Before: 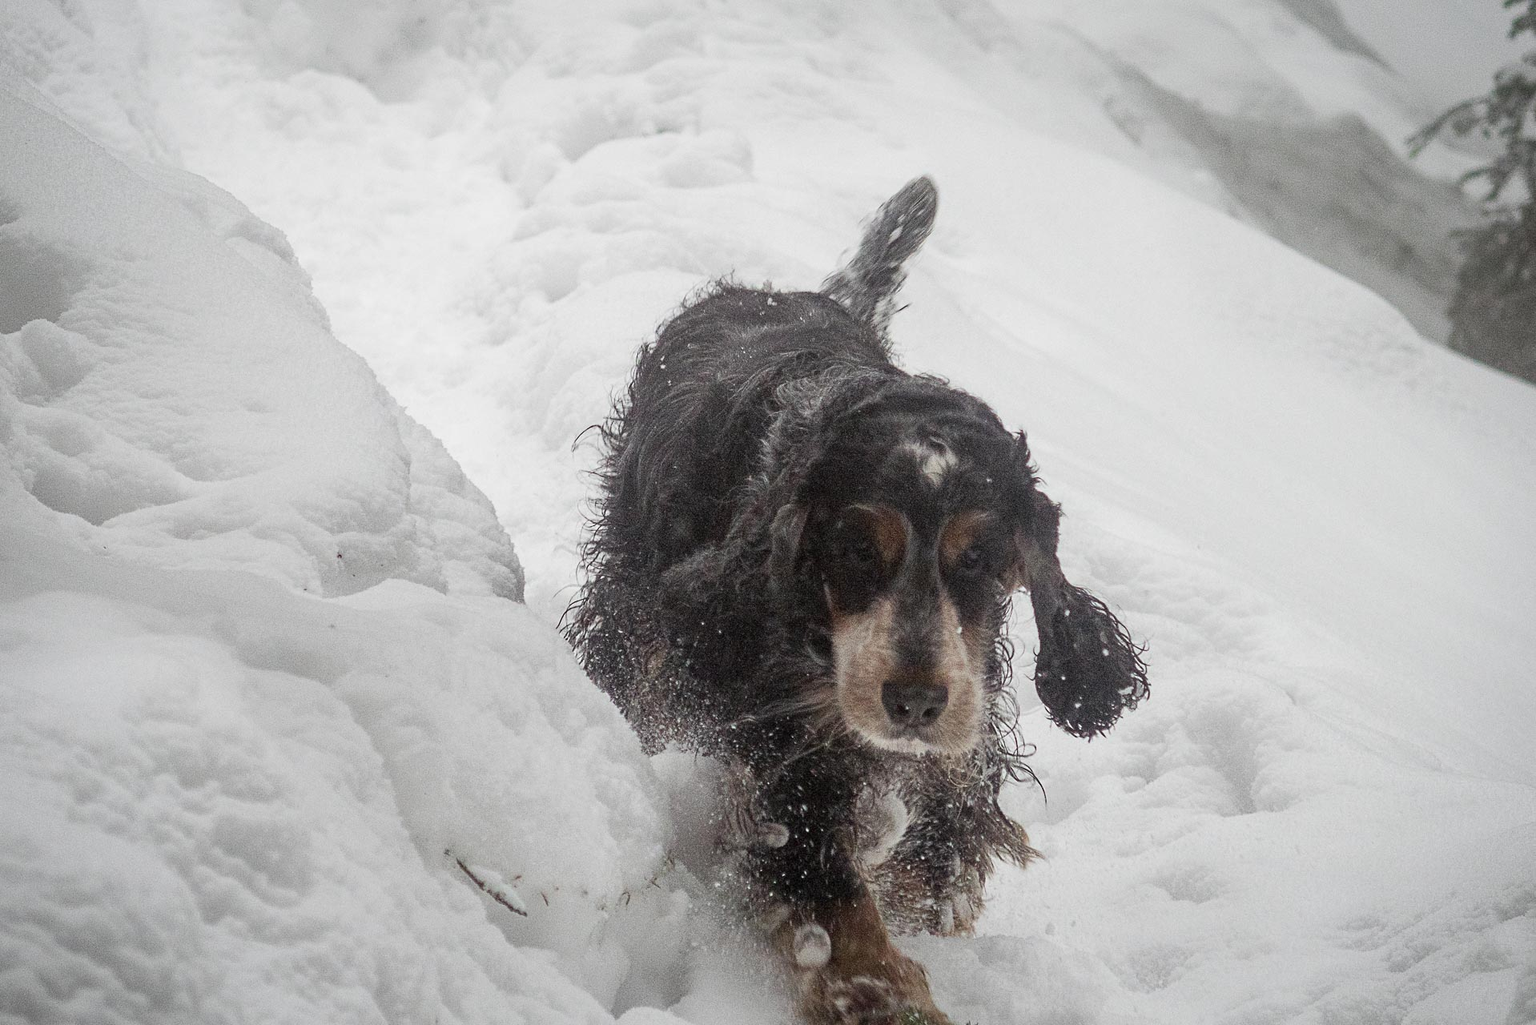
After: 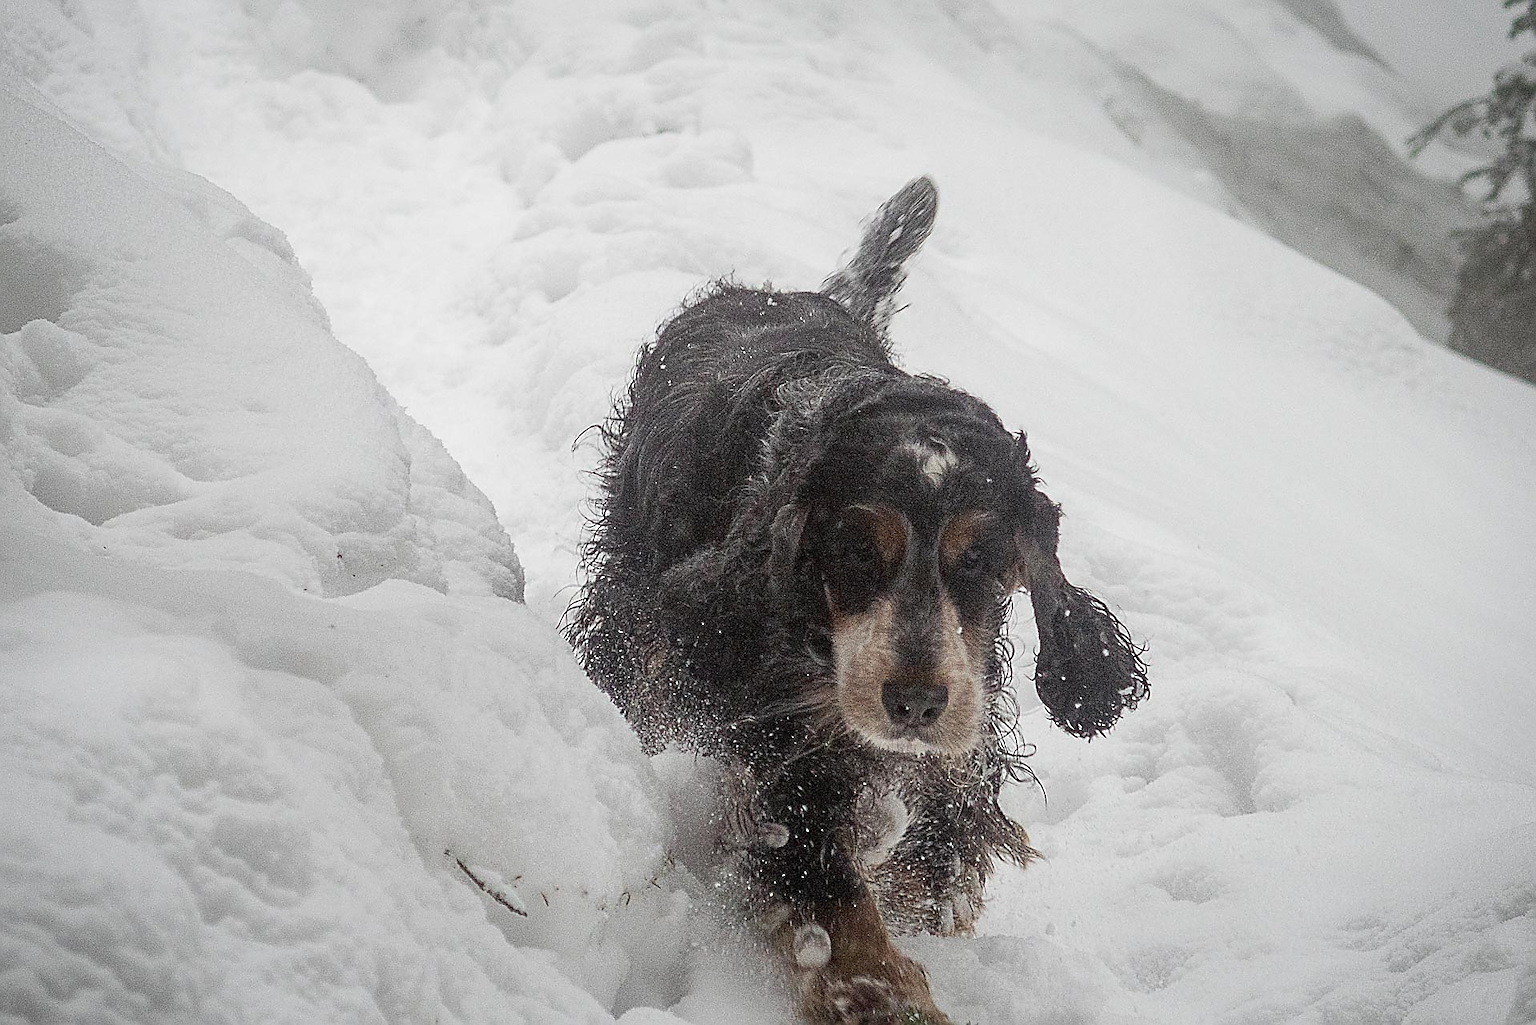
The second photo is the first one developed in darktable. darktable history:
sharpen: radius 1.388, amount 1.261, threshold 0.849
local contrast: mode bilateral grid, contrast 100, coarseness 100, detail 94%, midtone range 0.2
